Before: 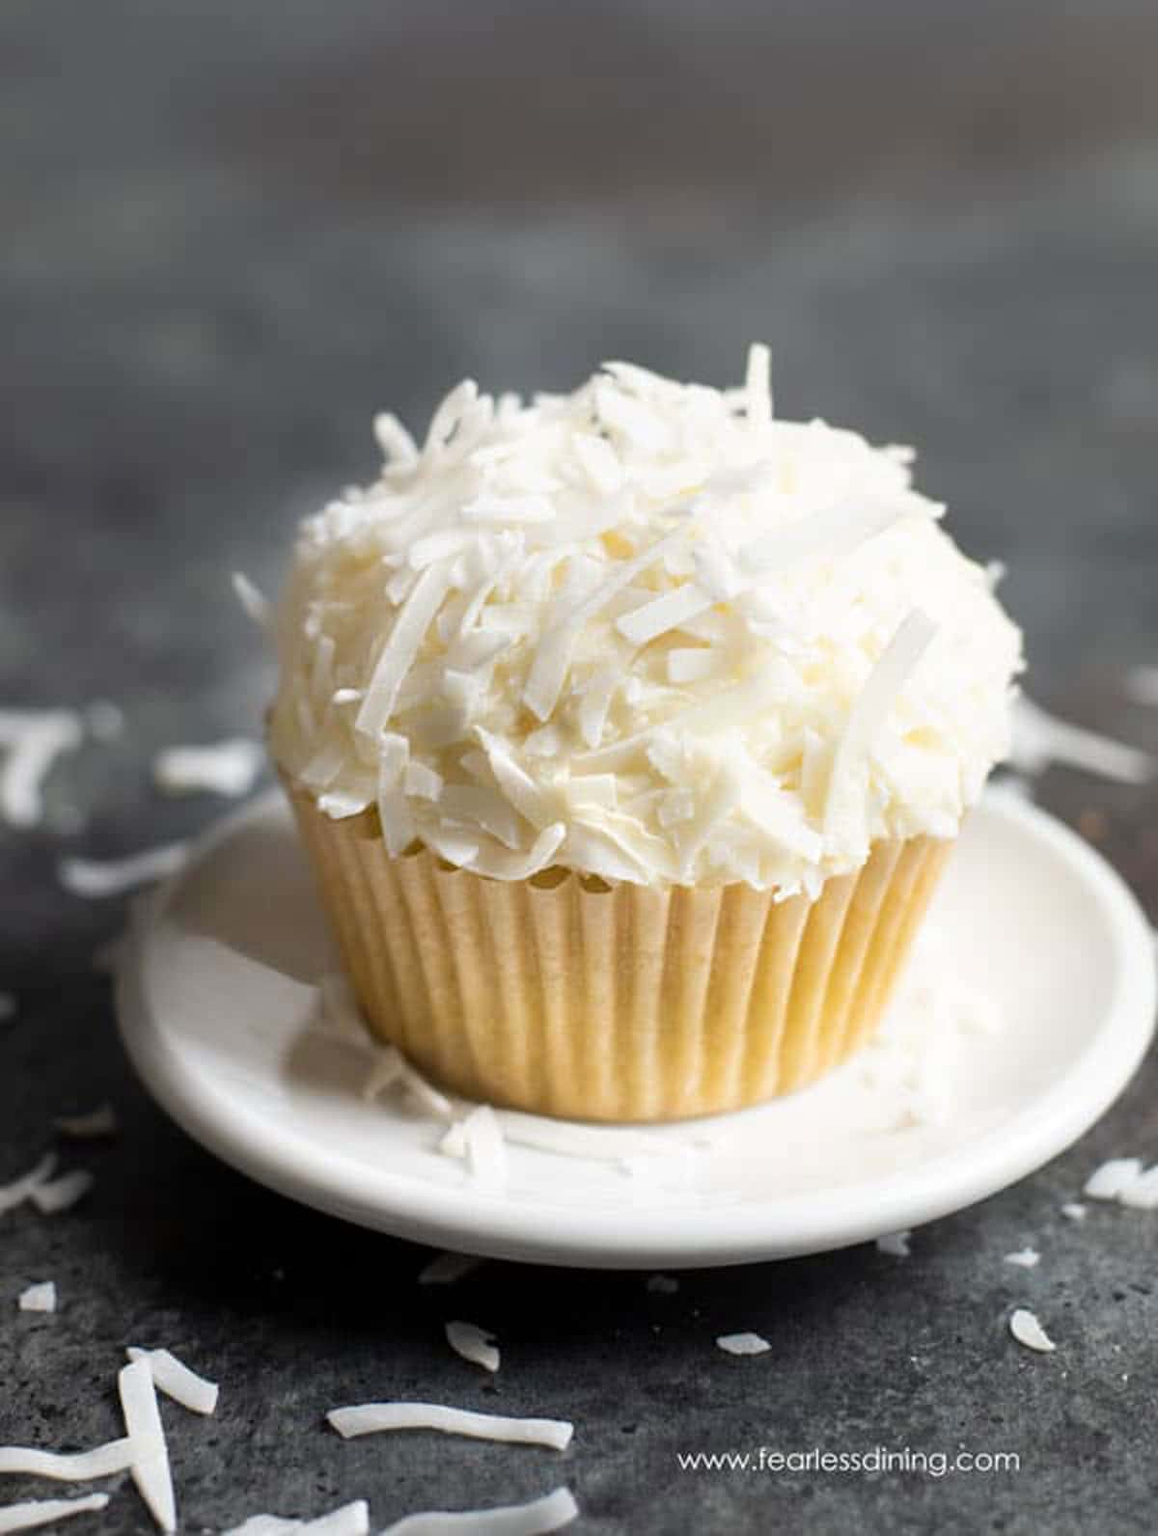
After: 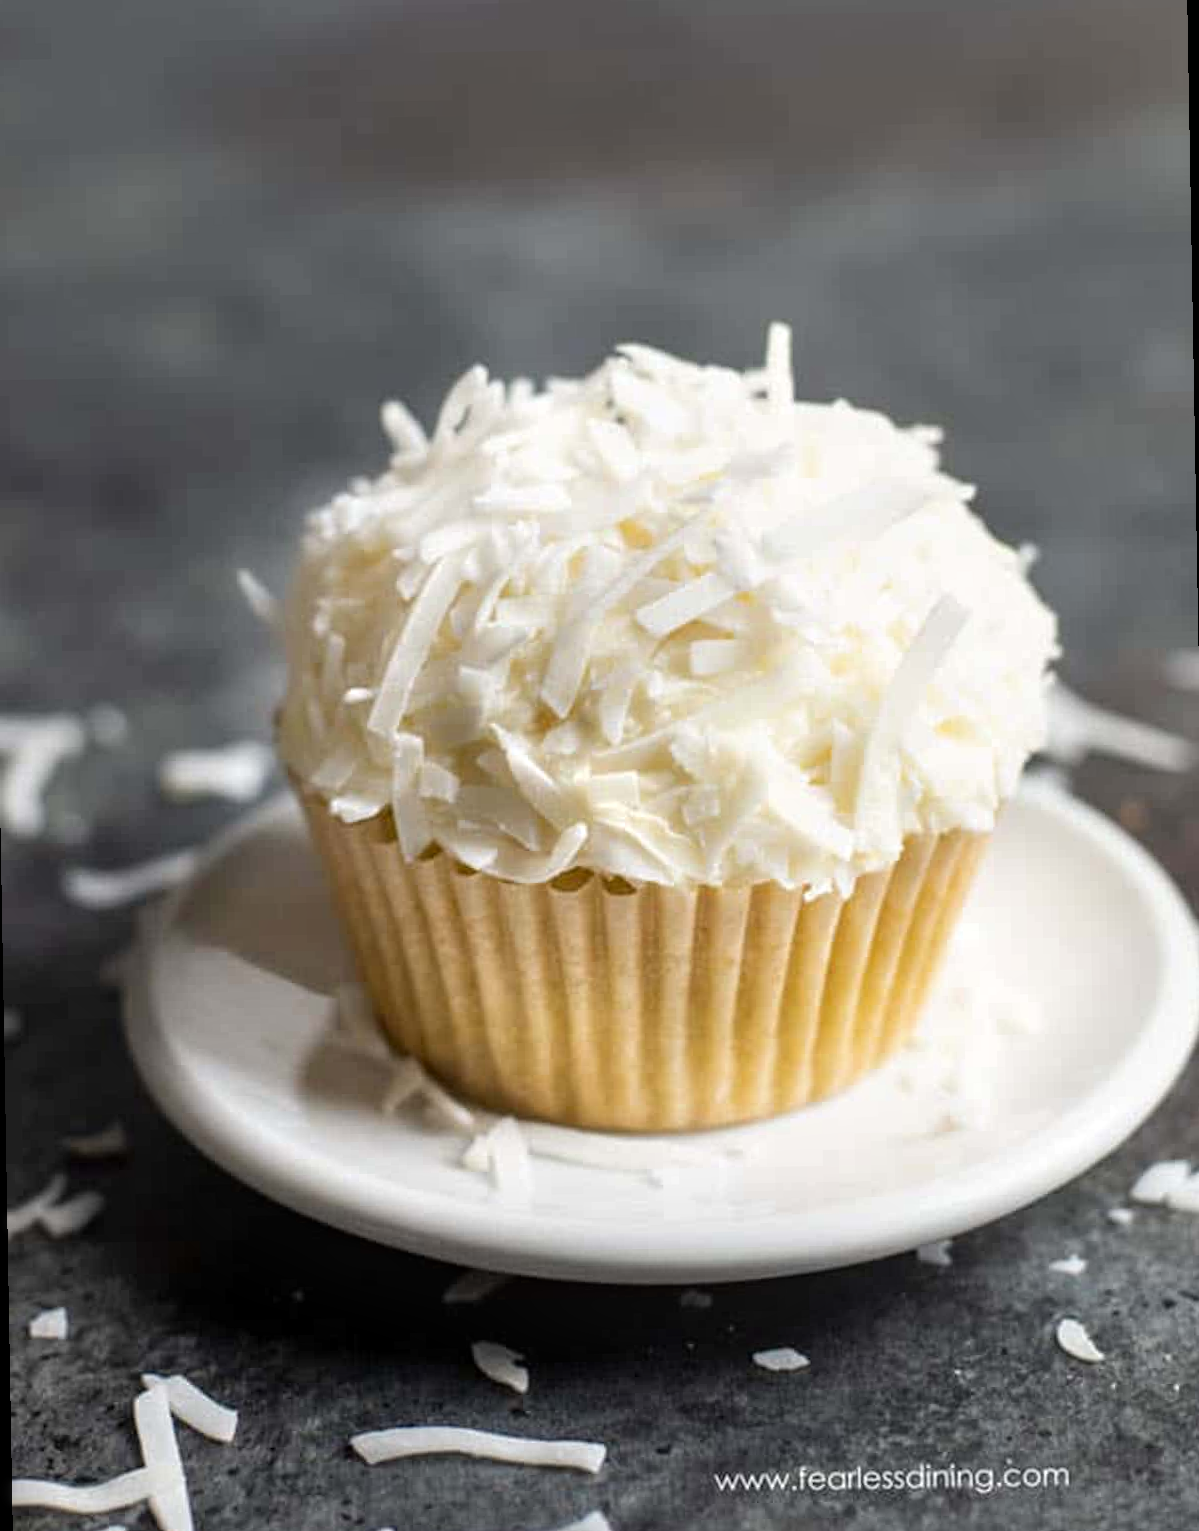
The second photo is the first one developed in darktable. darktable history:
local contrast: on, module defaults
rotate and perspective: rotation -1°, crop left 0.011, crop right 0.989, crop top 0.025, crop bottom 0.975
